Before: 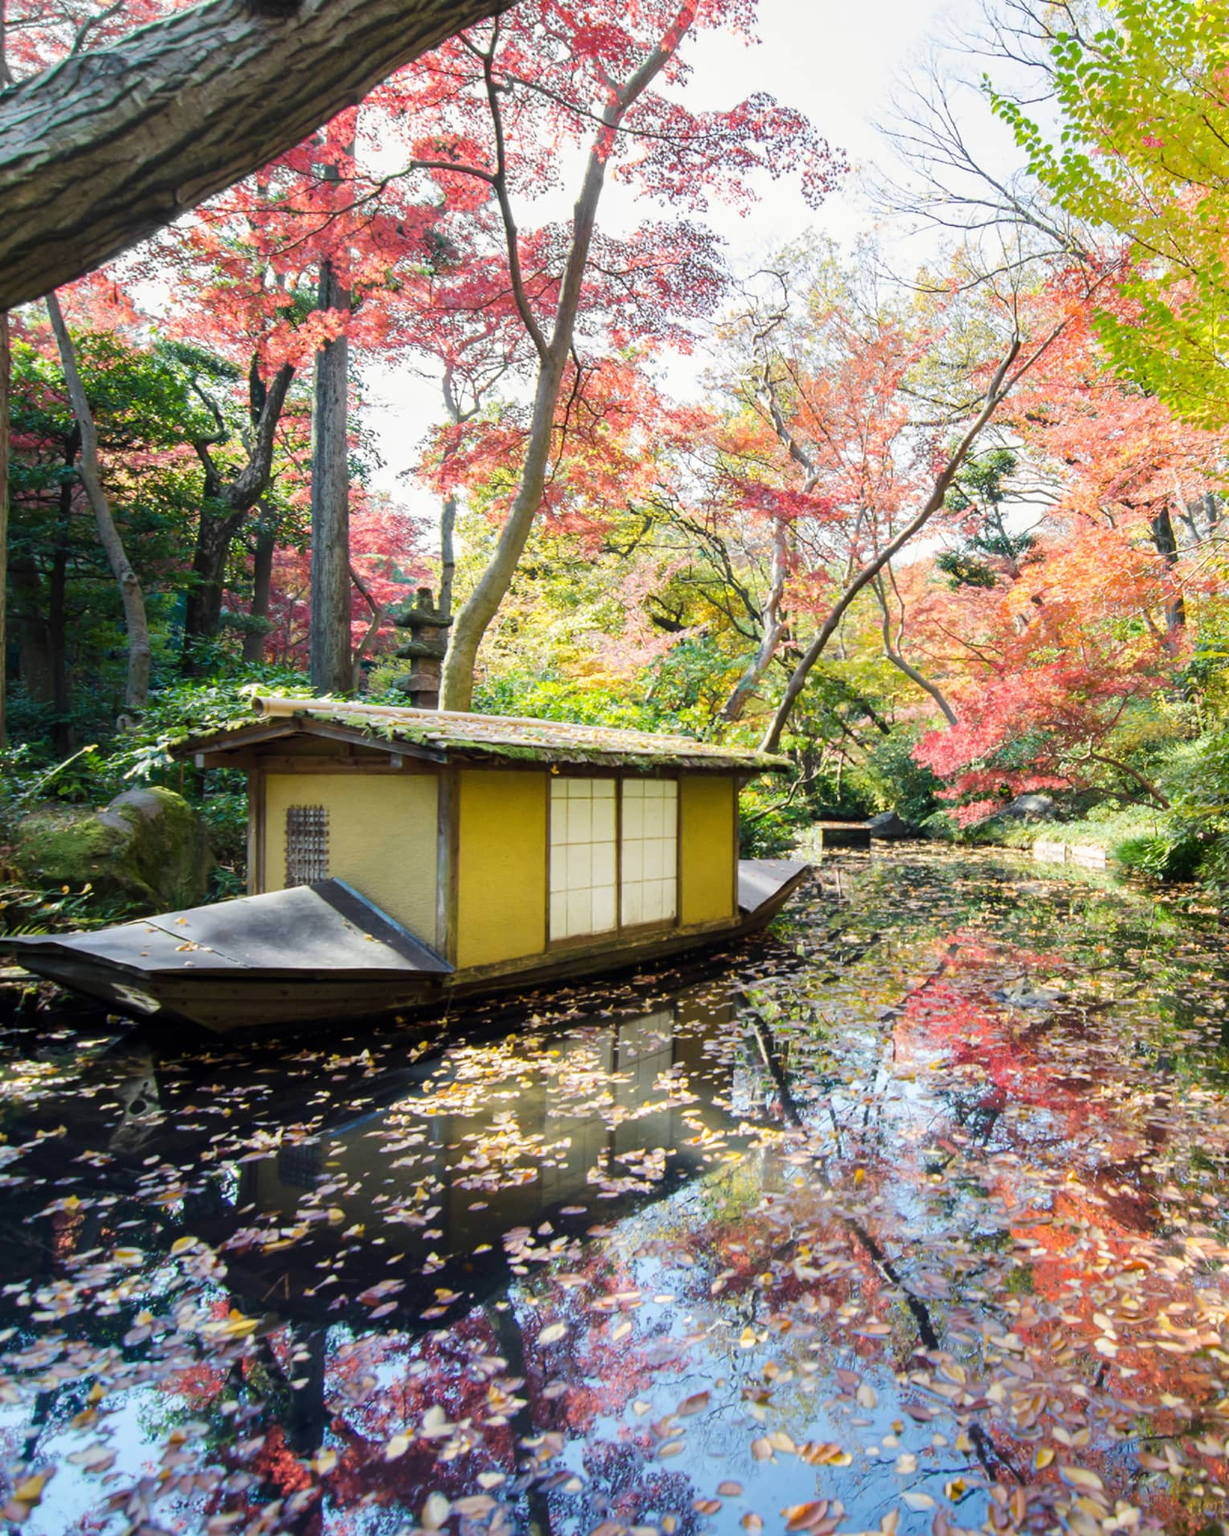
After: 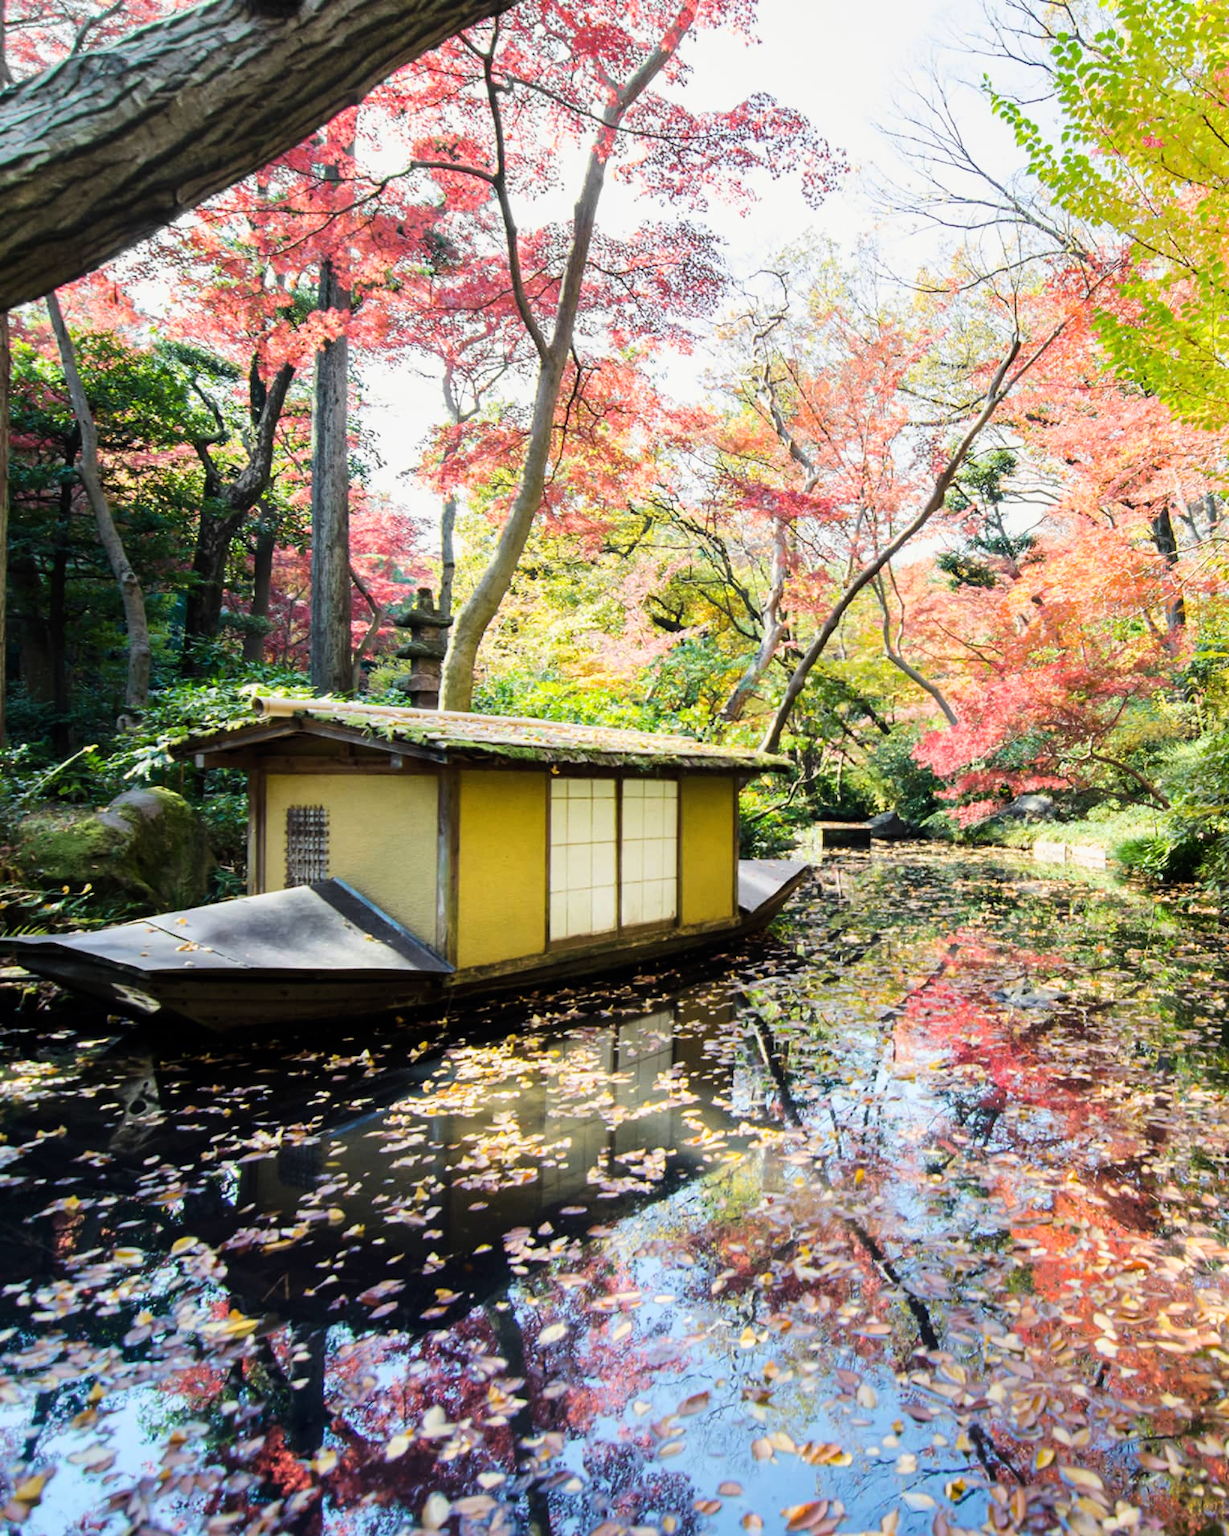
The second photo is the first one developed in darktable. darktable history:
filmic rgb: black relative exposure -11.31 EV, white relative exposure 3.25 EV, threshold 3.04 EV, hardness 6.78, color science v6 (2022), enable highlight reconstruction true
tone equalizer: -8 EV -0.449 EV, -7 EV -0.376 EV, -6 EV -0.36 EV, -5 EV -0.214 EV, -3 EV 0.224 EV, -2 EV 0.339 EV, -1 EV 0.401 EV, +0 EV 0.434 EV, edges refinement/feathering 500, mask exposure compensation -1.57 EV, preserve details no
